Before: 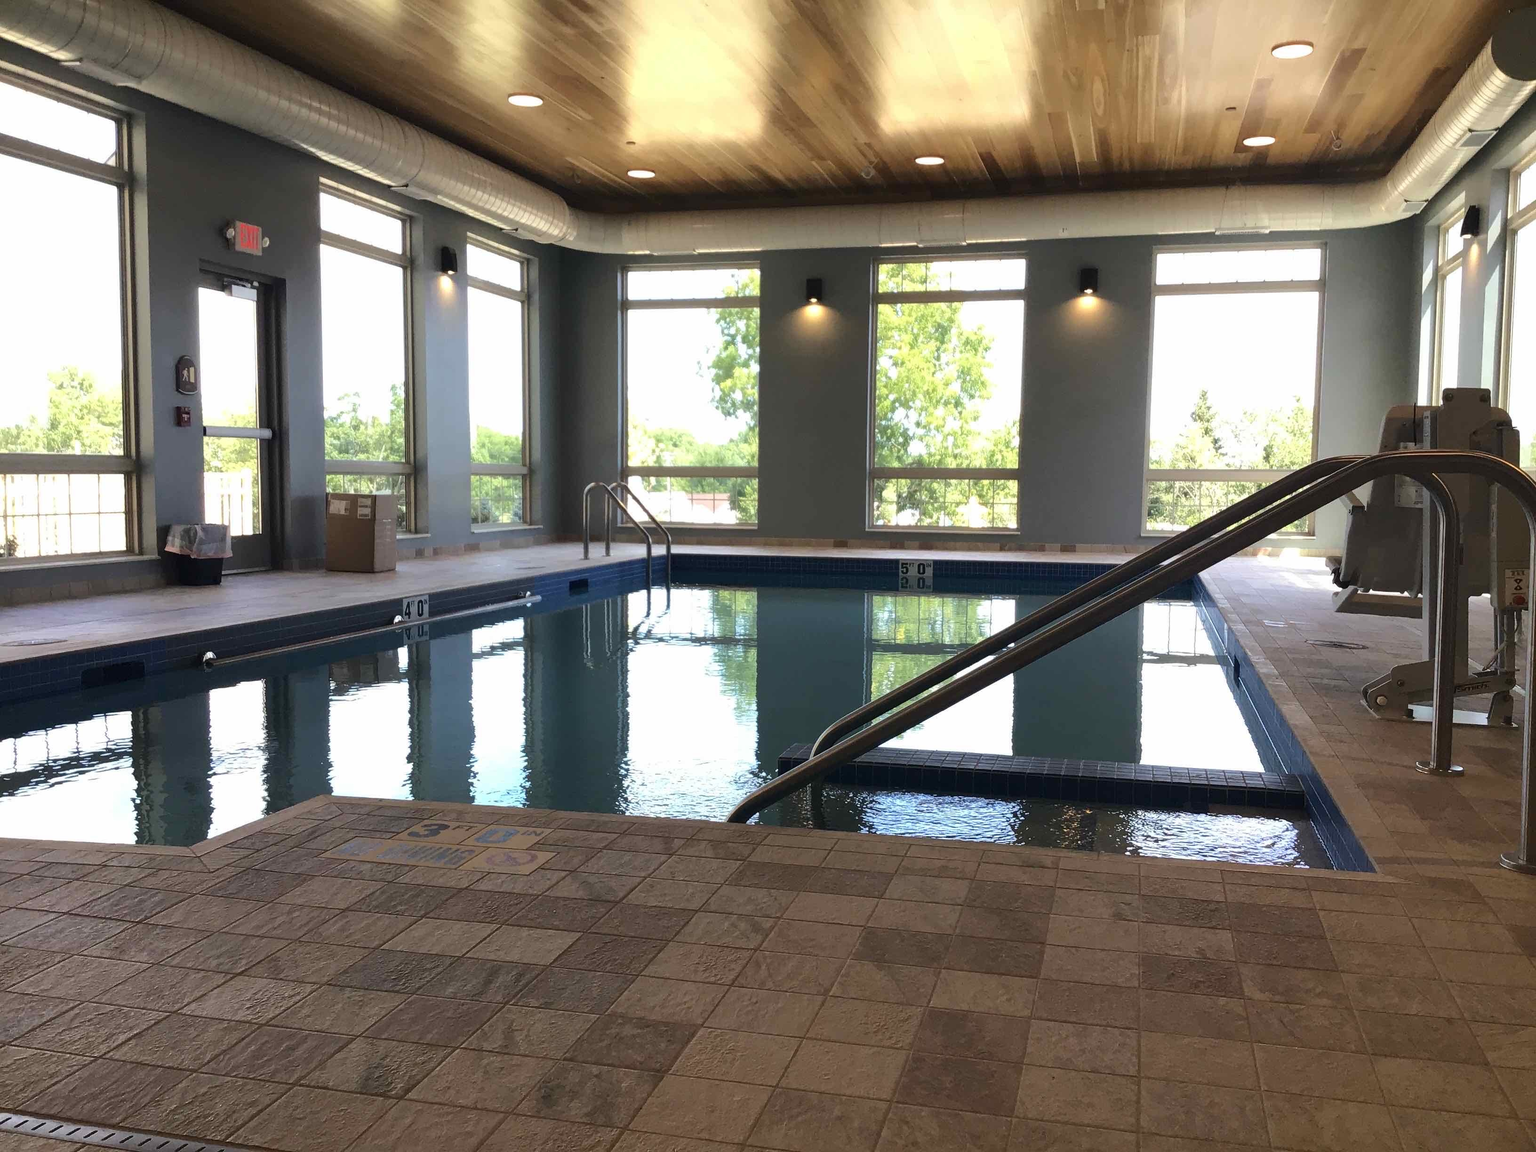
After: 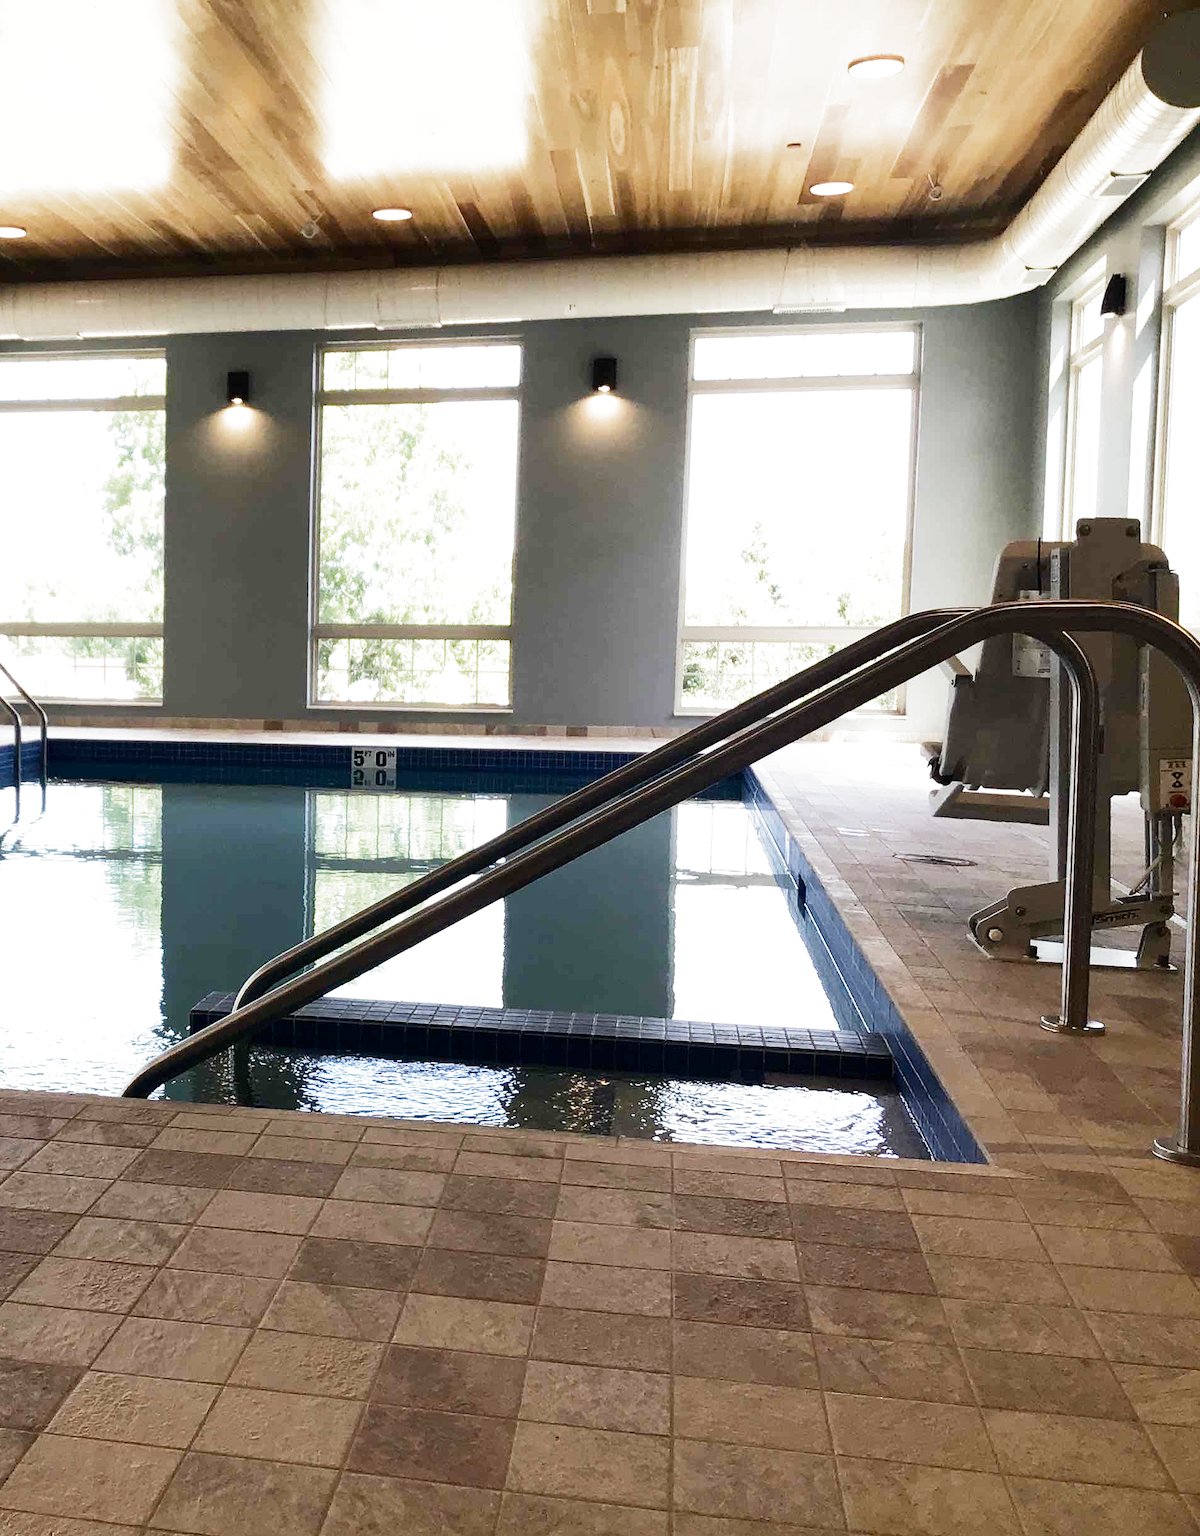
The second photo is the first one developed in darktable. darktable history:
tone equalizer: -8 EV -0.417 EV, -7 EV -0.389 EV, -6 EV -0.333 EV, -5 EV -0.222 EV, -3 EV 0.222 EV, -2 EV 0.333 EV, -1 EV 0.389 EV, +0 EV 0.417 EV, edges refinement/feathering 500, mask exposure compensation -1.57 EV, preserve details no
filmic rgb: middle gray luminance 9.23%, black relative exposure -10.55 EV, white relative exposure 3.45 EV, threshold 6 EV, target black luminance 0%, hardness 5.98, latitude 59.69%, contrast 1.087, highlights saturation mix 5%, shadows ↔ highlights balance 29.23%, add noise in highlights 0, preserve chrominance no, color science v3 (2019), use custom middle-gray values true, iterations of high-quality reconstruction 0, contrast in highlights soft, enable highlight reconstruction true
contrast brightness saturation: contrast 0.01, saturation -0.05
crop: left 41.402%
